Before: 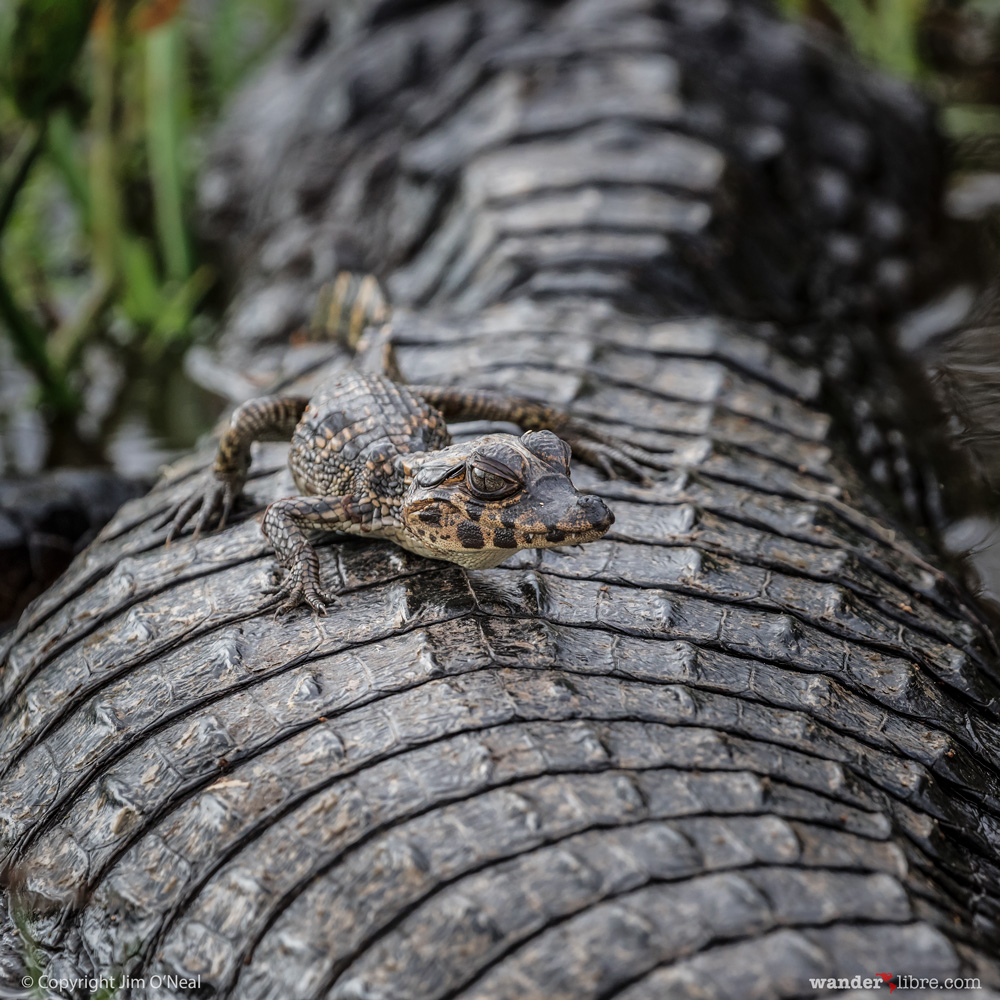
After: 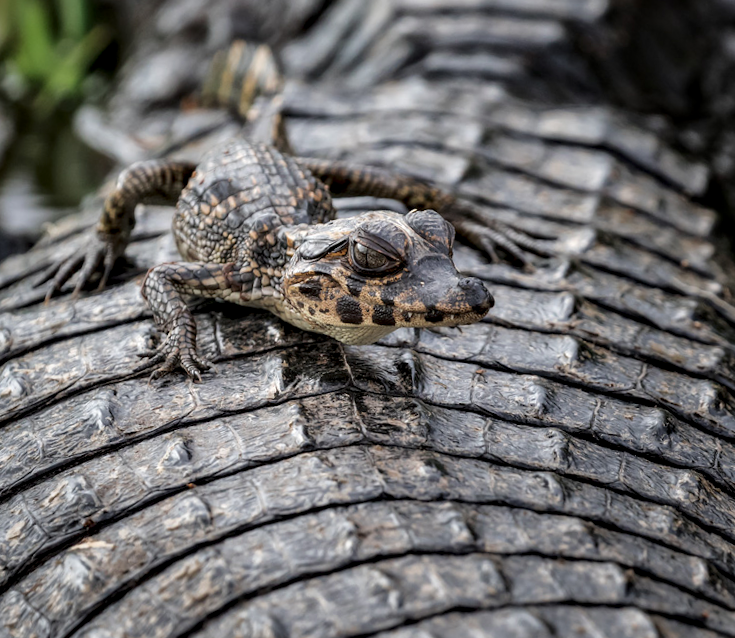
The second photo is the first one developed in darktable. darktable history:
crop and rotate: angle -3.37°, left 9.79%, top 20.73%, right 12.42%, bottom 11.82%
contrast equalizer: y [[0.514, 0.573, 0.581, 0.508, 0.5, 0.5], [0.5 ×6], [0.5 ×6], [0 ×6], [0 ×6]]
